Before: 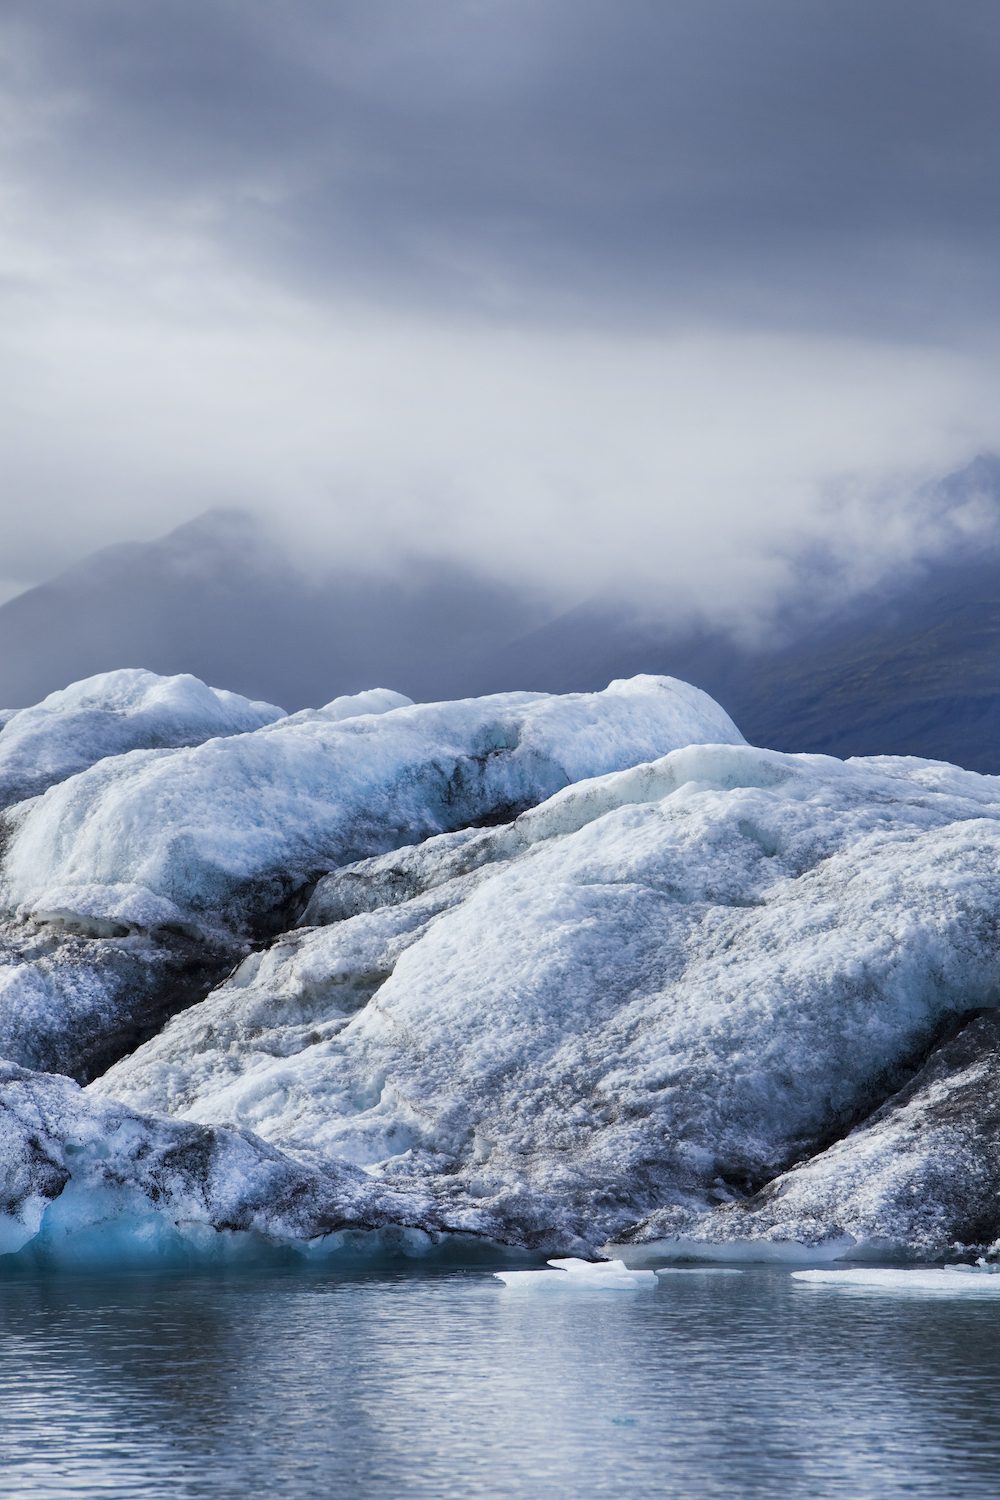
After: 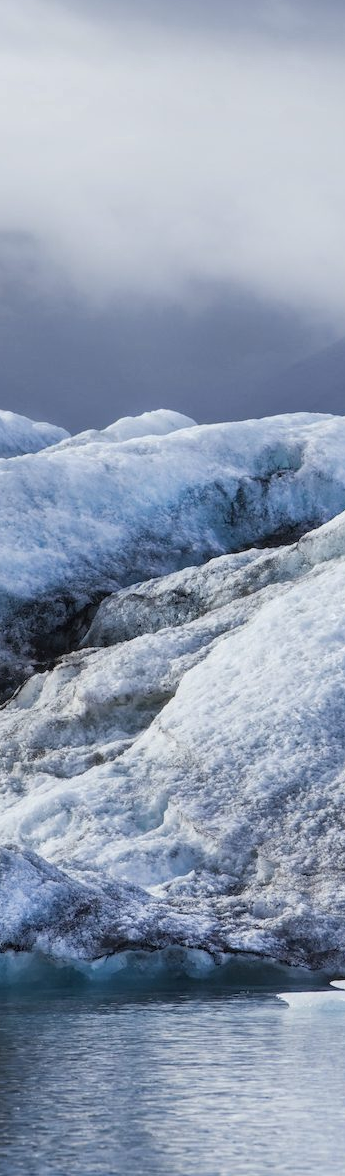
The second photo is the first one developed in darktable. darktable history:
local contrast: detail 110%
crop and rotate: left 21.711%, top 18.601%, right 43.782%, bottom 2.968%
